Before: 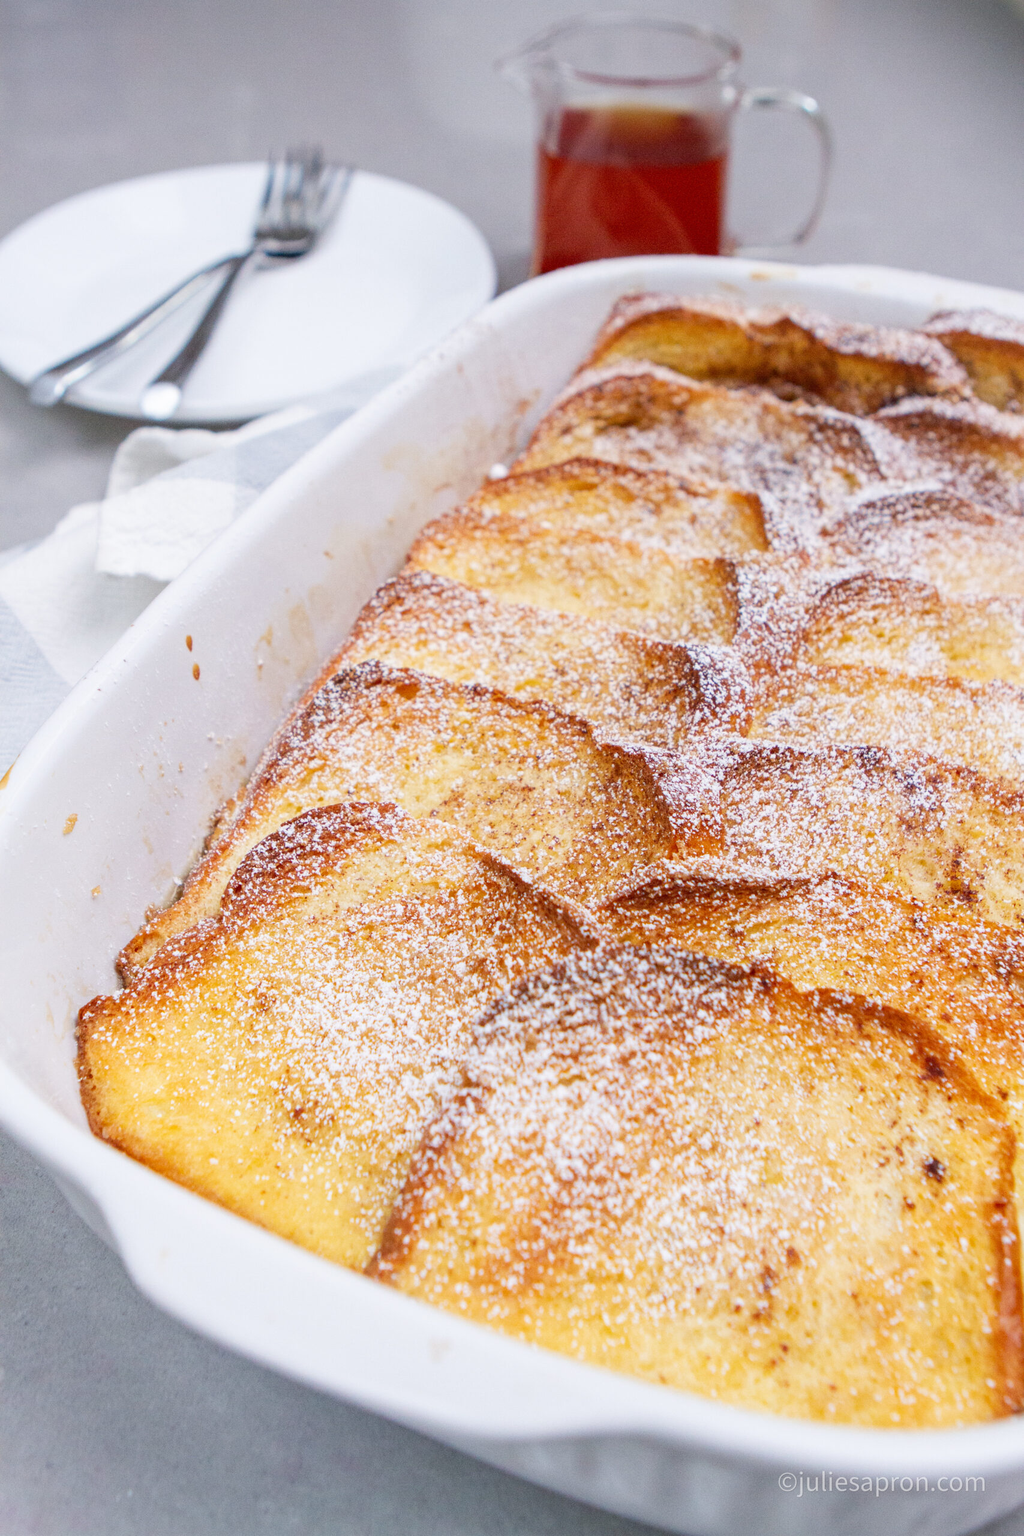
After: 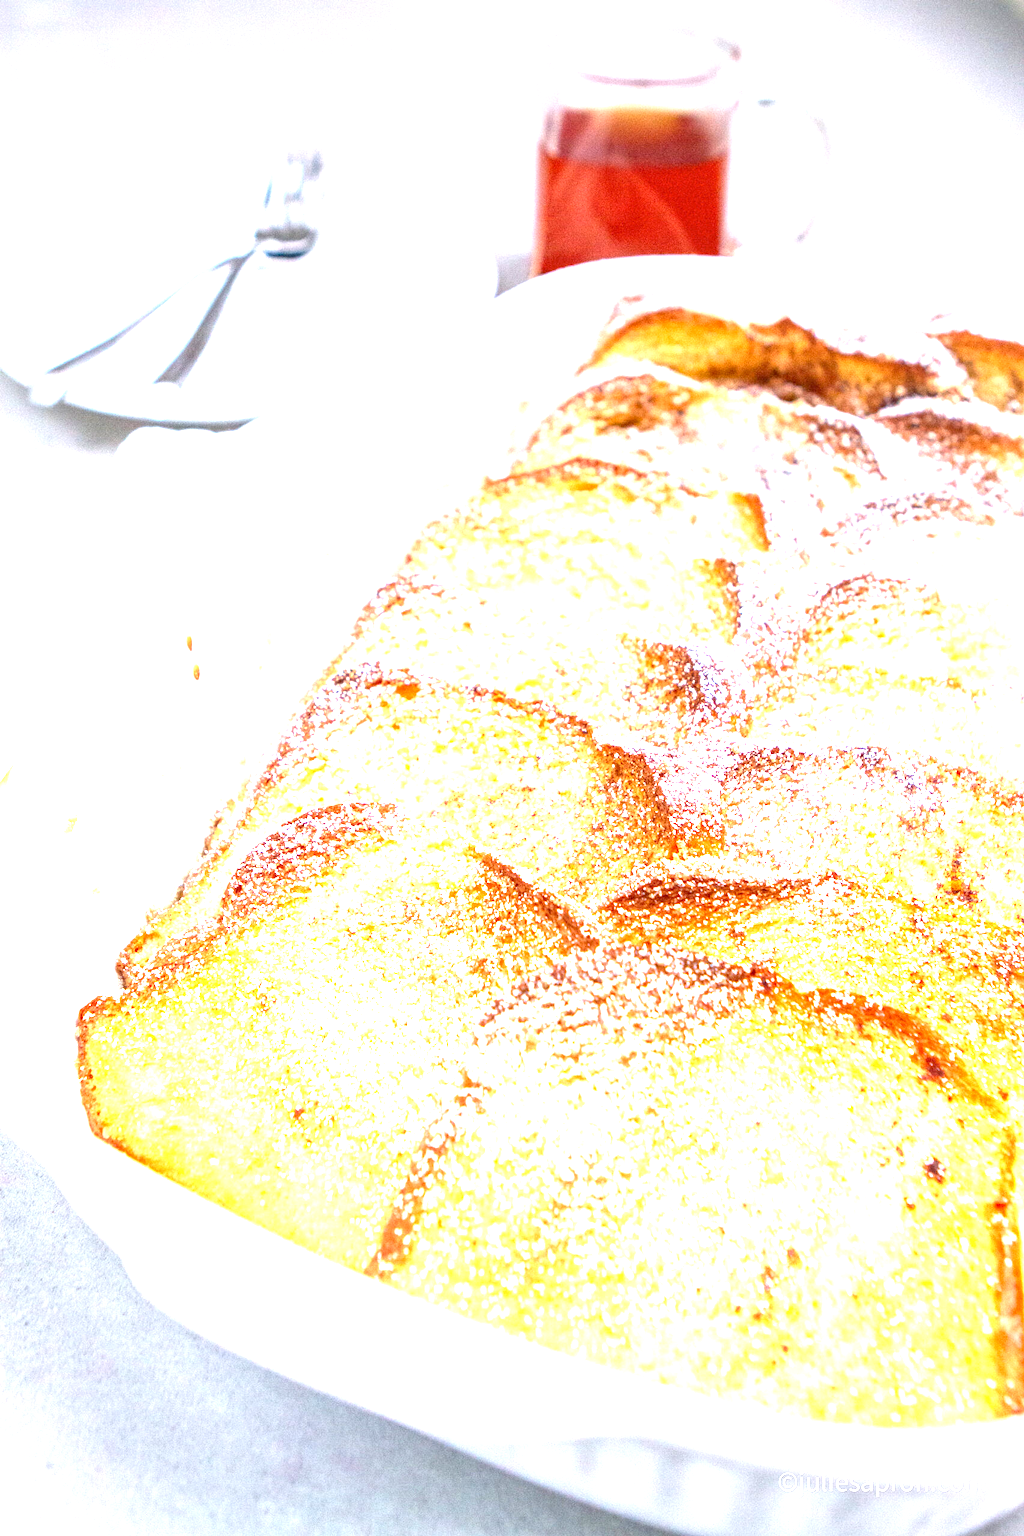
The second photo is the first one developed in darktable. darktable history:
exposure: black level correction 0.001, exposure 1.646 EV, compensate exposure bias true, compensate highlight preservation false
local contrast: on, module defaults
